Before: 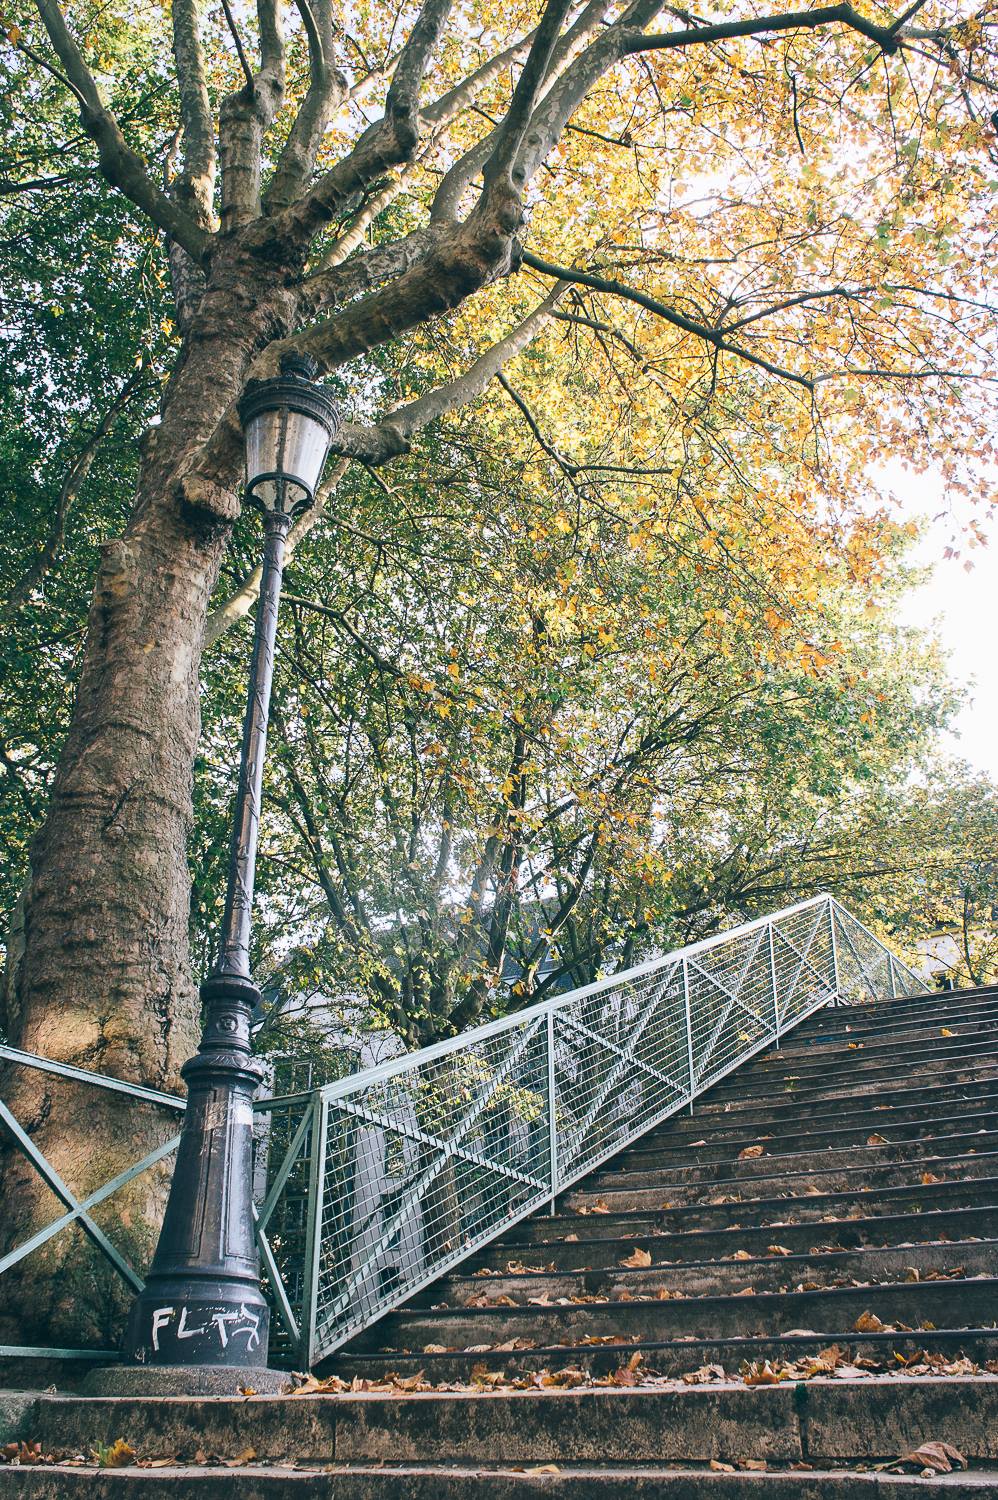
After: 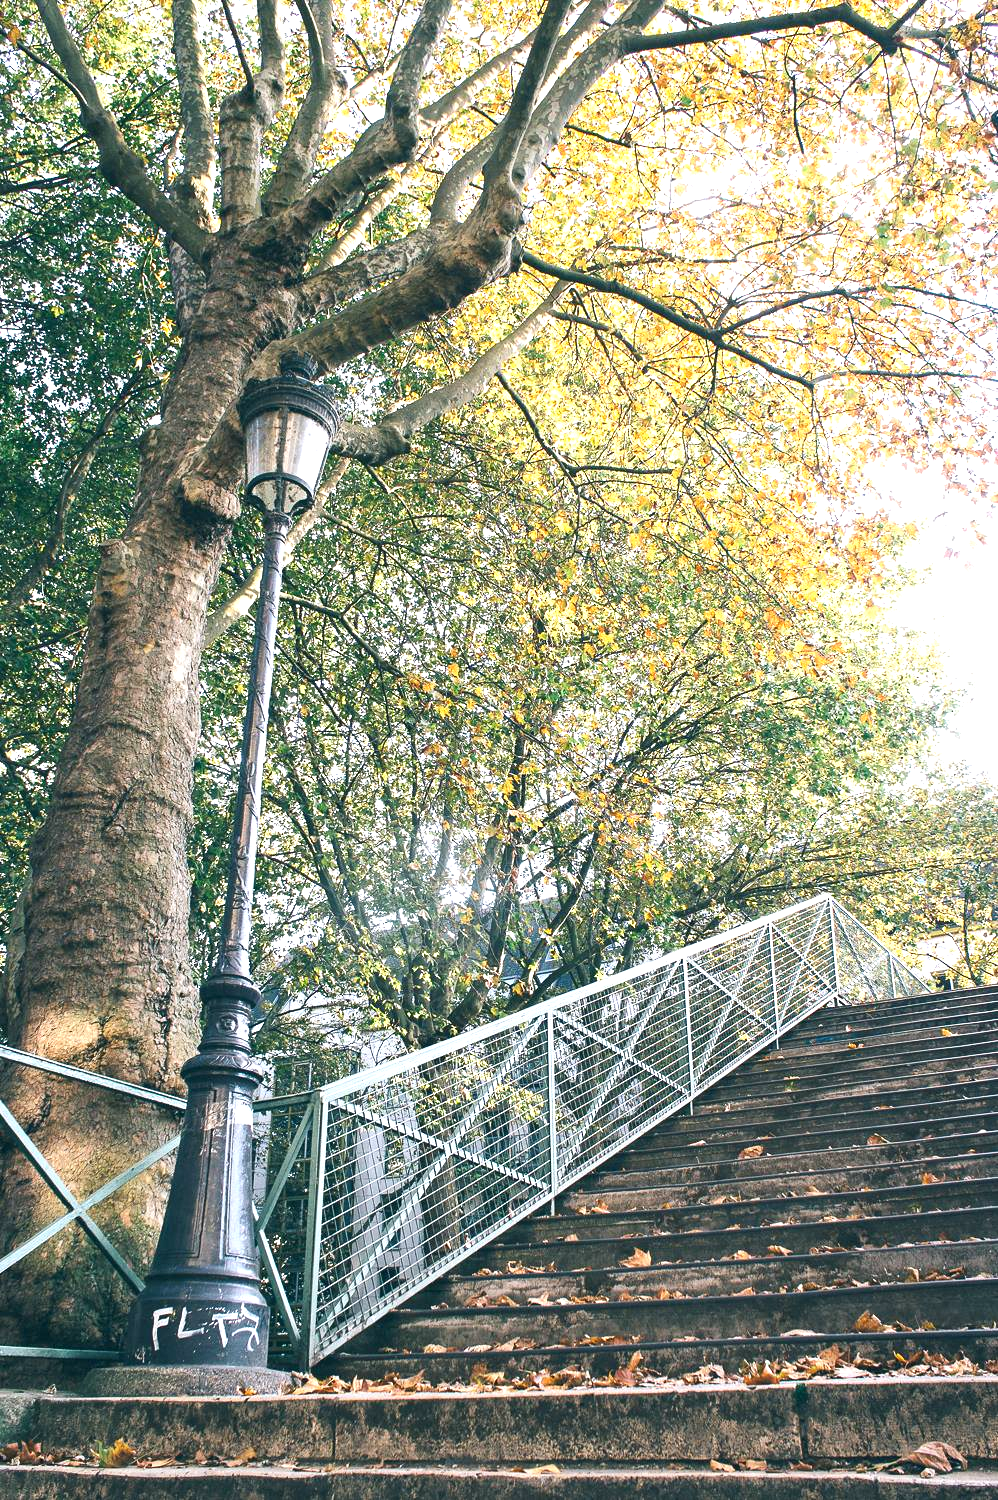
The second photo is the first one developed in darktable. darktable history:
exposure: exposure 0.667 EV, compensate highlight preservation false
